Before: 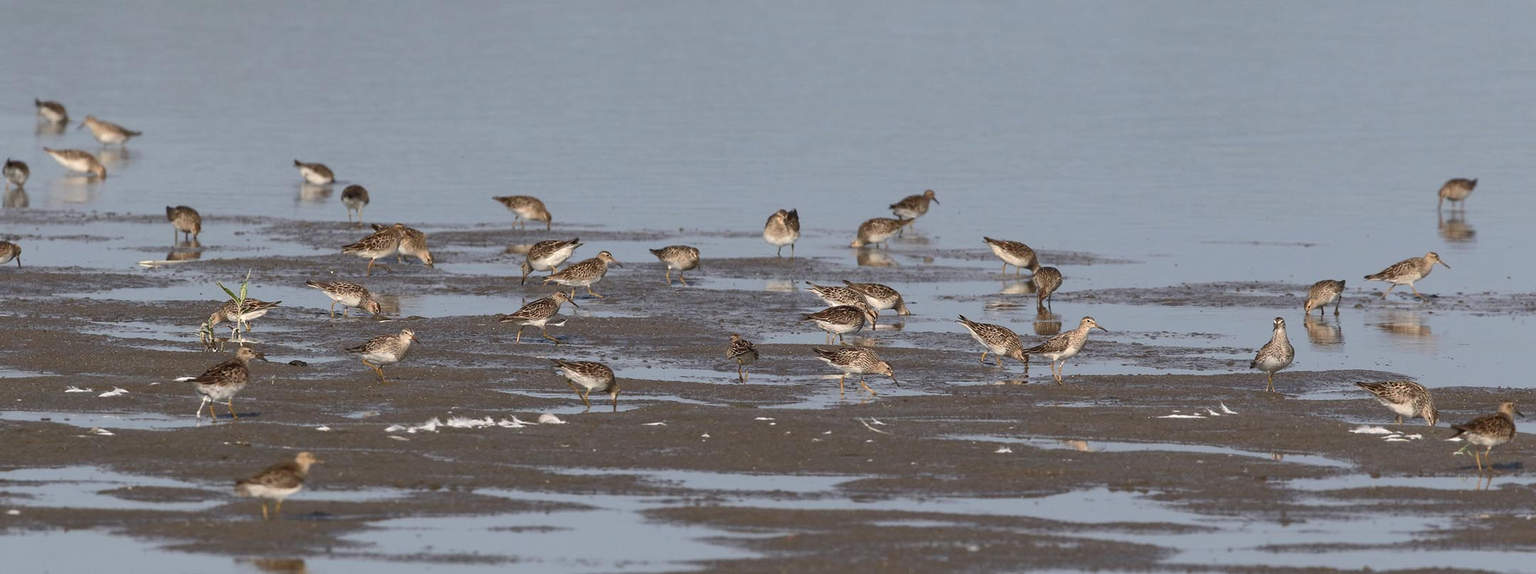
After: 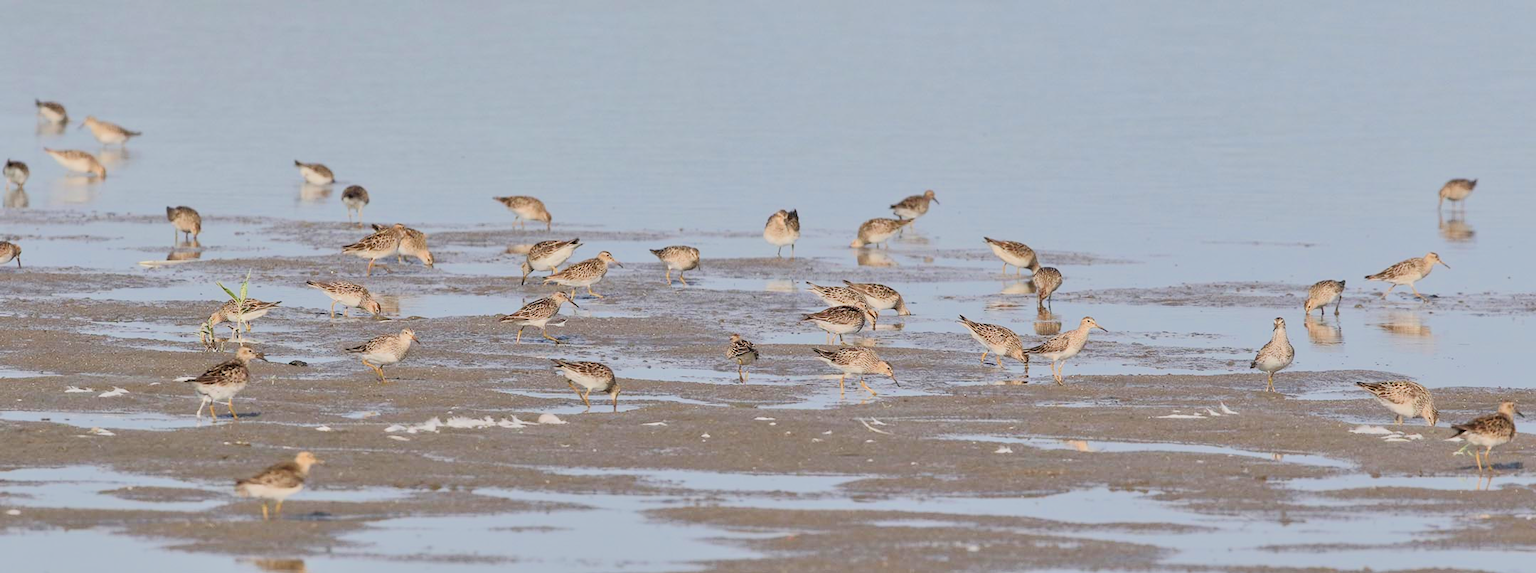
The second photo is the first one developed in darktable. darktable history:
tone equalizer: -7 EV 0.164 EV, -6 EV 0.632 EV, -5 EV 1.16 EV, -4 EV 1.31 EV, -3 EV 1.17 EV, -2 EV 0.6 EV, -1 EV 0.162 EV, edges refinement/feathering 500, mask exposure compensation -1.57 EV, preserve details guided filter
filmic rgb: black relative exposure -6.74 EV, white relative exposure 4.56 EV, hardness 3.25, color science v6 (2022)
